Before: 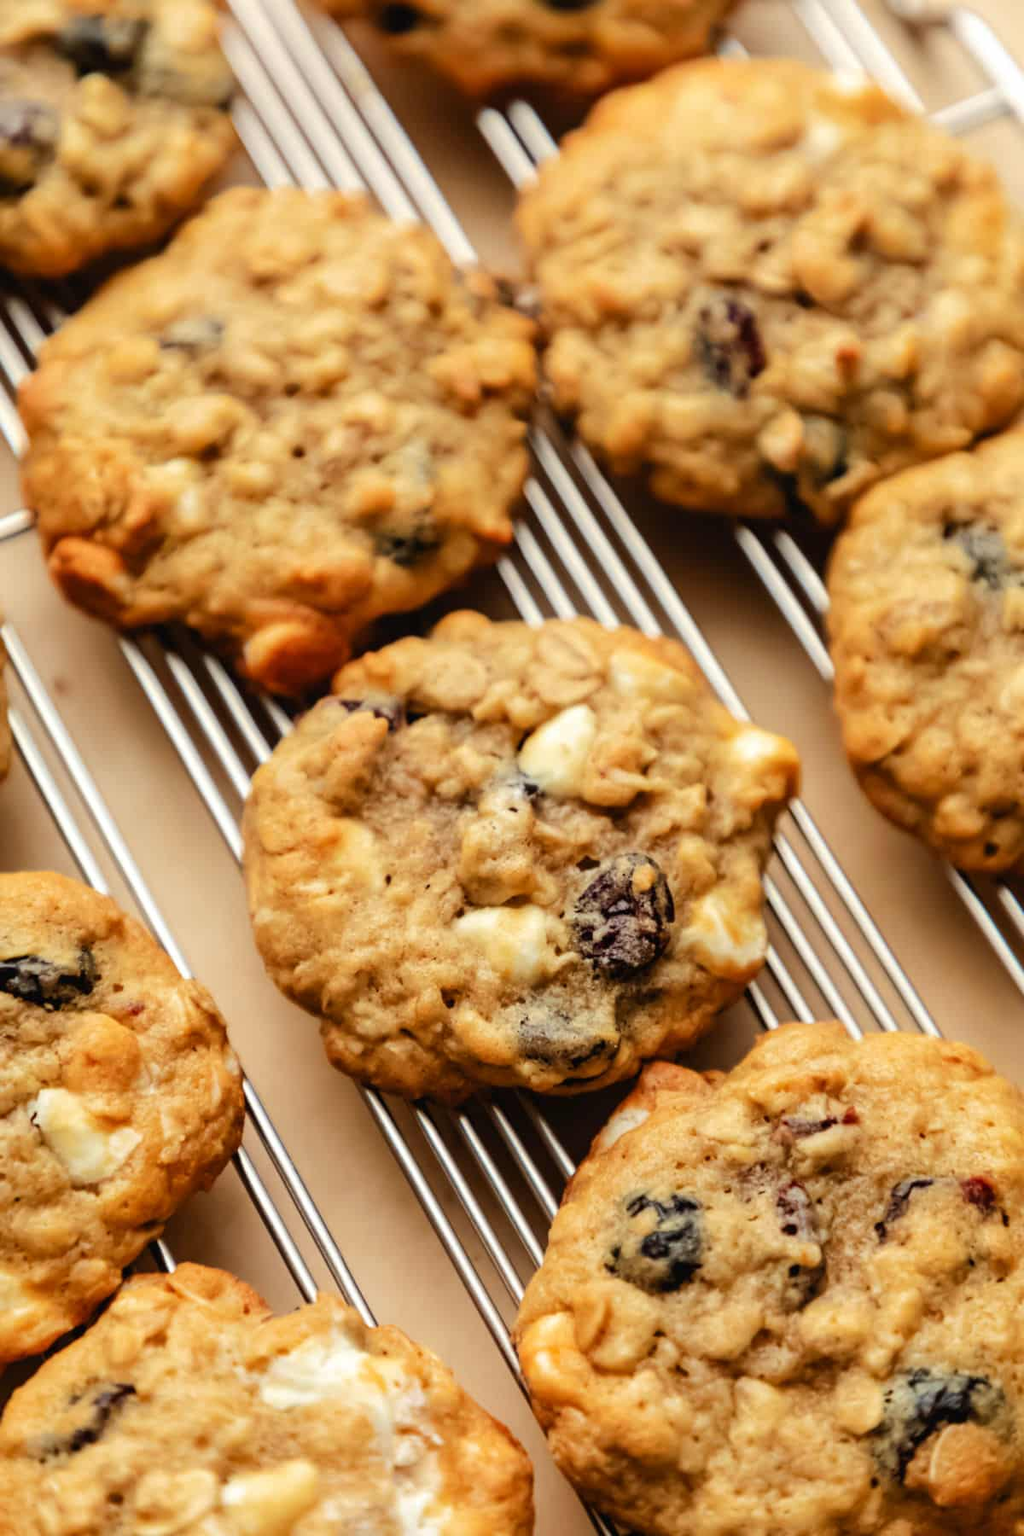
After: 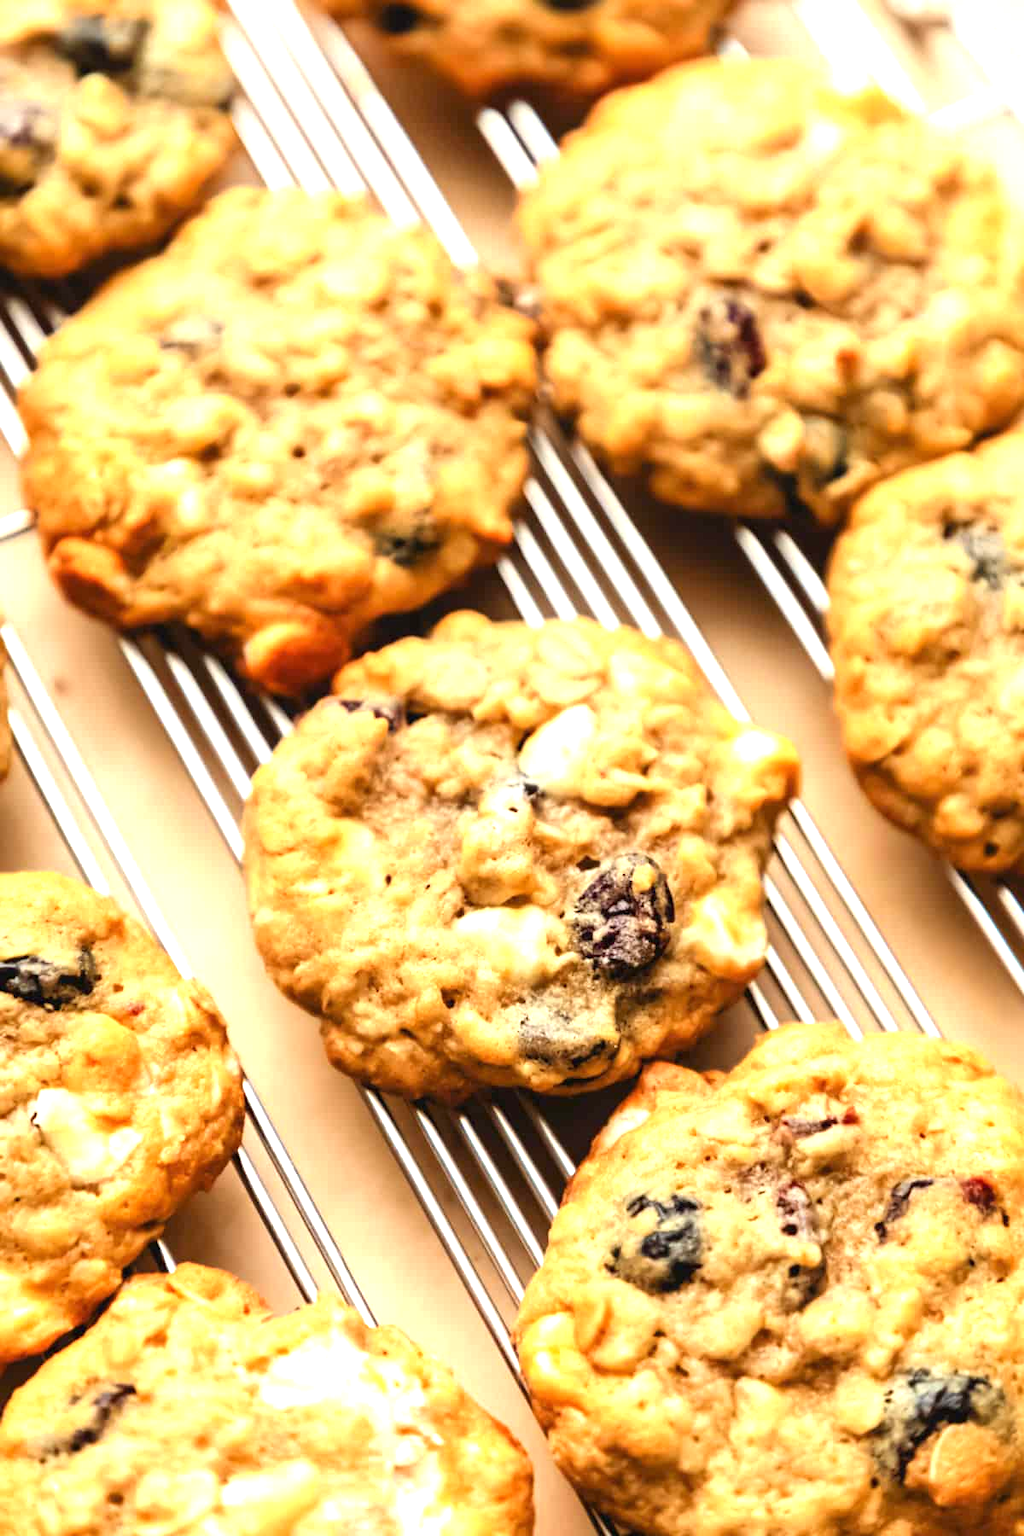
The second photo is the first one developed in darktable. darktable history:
exposure: black level correction 0, exposure 1.1 EV, compensate highlight preservation false
tone equalizer: edges refinement/feathering 500, mask exposure compensation -1.57 EV, preserve details no
